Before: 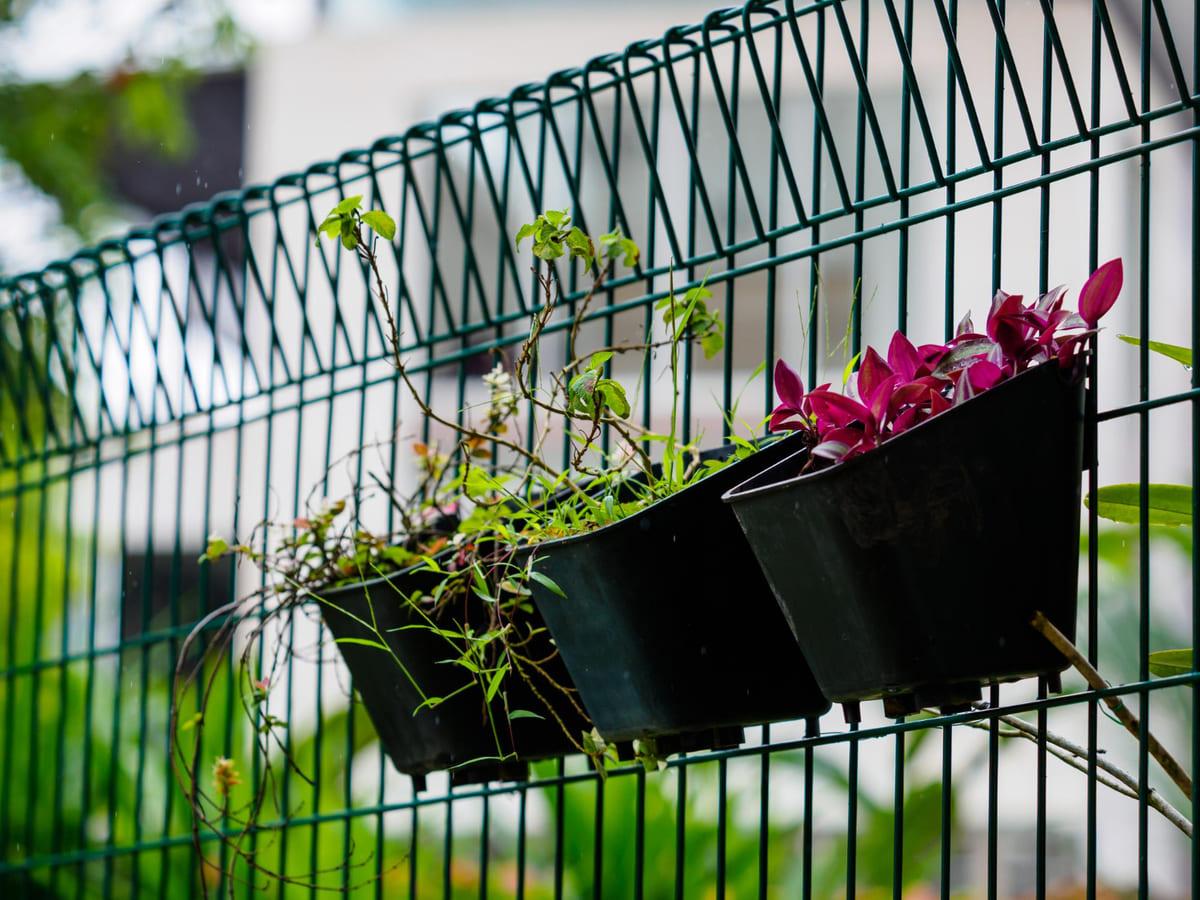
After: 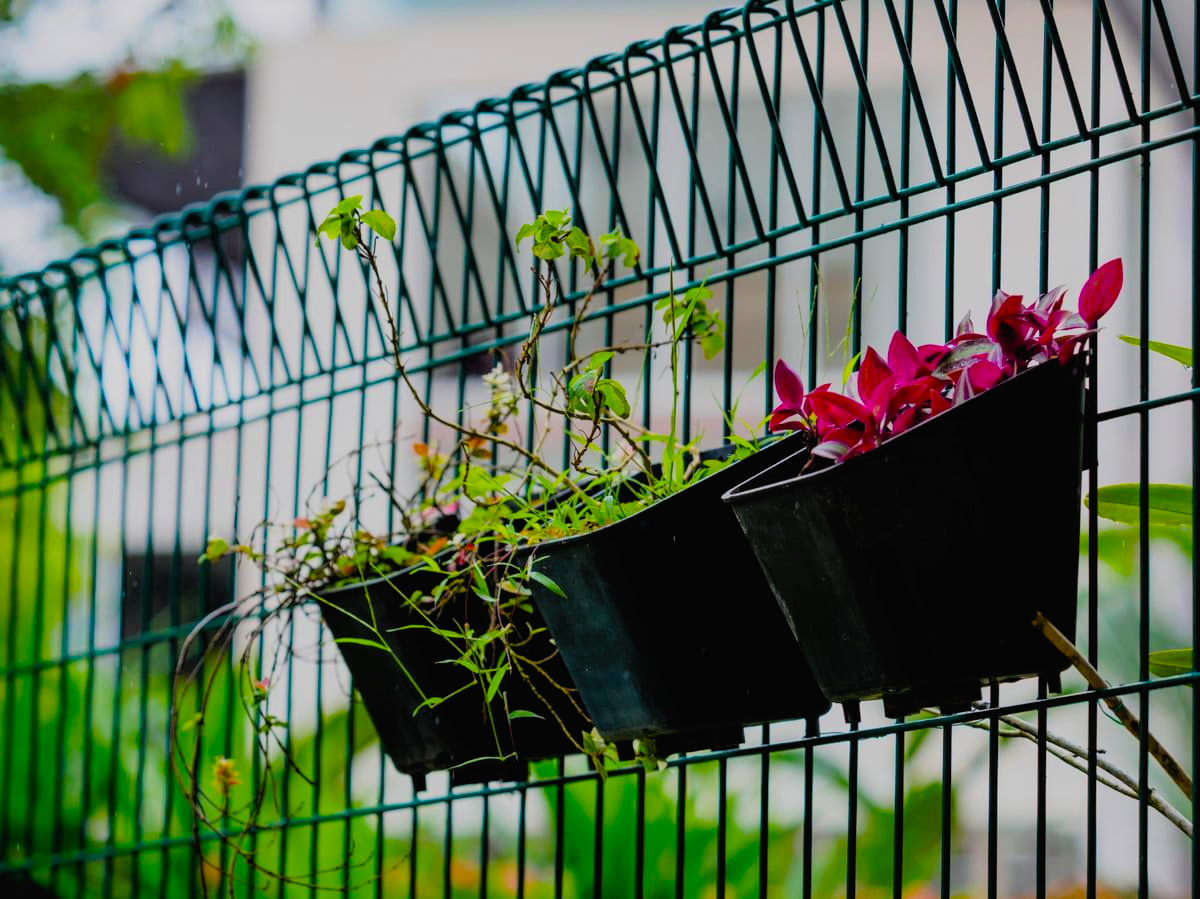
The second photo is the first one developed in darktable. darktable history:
crop: bottom 0.071%
filmic rgb: black relative exposure -7.75 EV, white relative exposure 4.4 EV, threshold 3 EV, target black luminance 0%, hardness 3.76, latitude 50.51%, contrast 1.074, highlights saturation mix 10%, shadows ↔ highlights balance -0.22%, color science v4 (2020), enable highlight reconstruction true
tone curve: curves: ch0 [(0, 0) (0.003, 0.013) (0.011, 0.017) (0.025, 0.028) (0.044, 0.049) (0.069, 0.07) (0.1, 0.103) (0.136, 0.143) (0.177, 0.186) (0.224, 0.232) (0.277, 0.282) (0.335, 0.333) (0.399, 0.405) (0.468, 0.477) (0.543, 0.54) (0.623, 0.627) (0.709, 0.709) (0.801, 0.798) (0.898, 0.902) (1, 1)], preserve colors none
lowpass: radius 0.1, contrast 0.85, saturation 1.1, unbound 0
